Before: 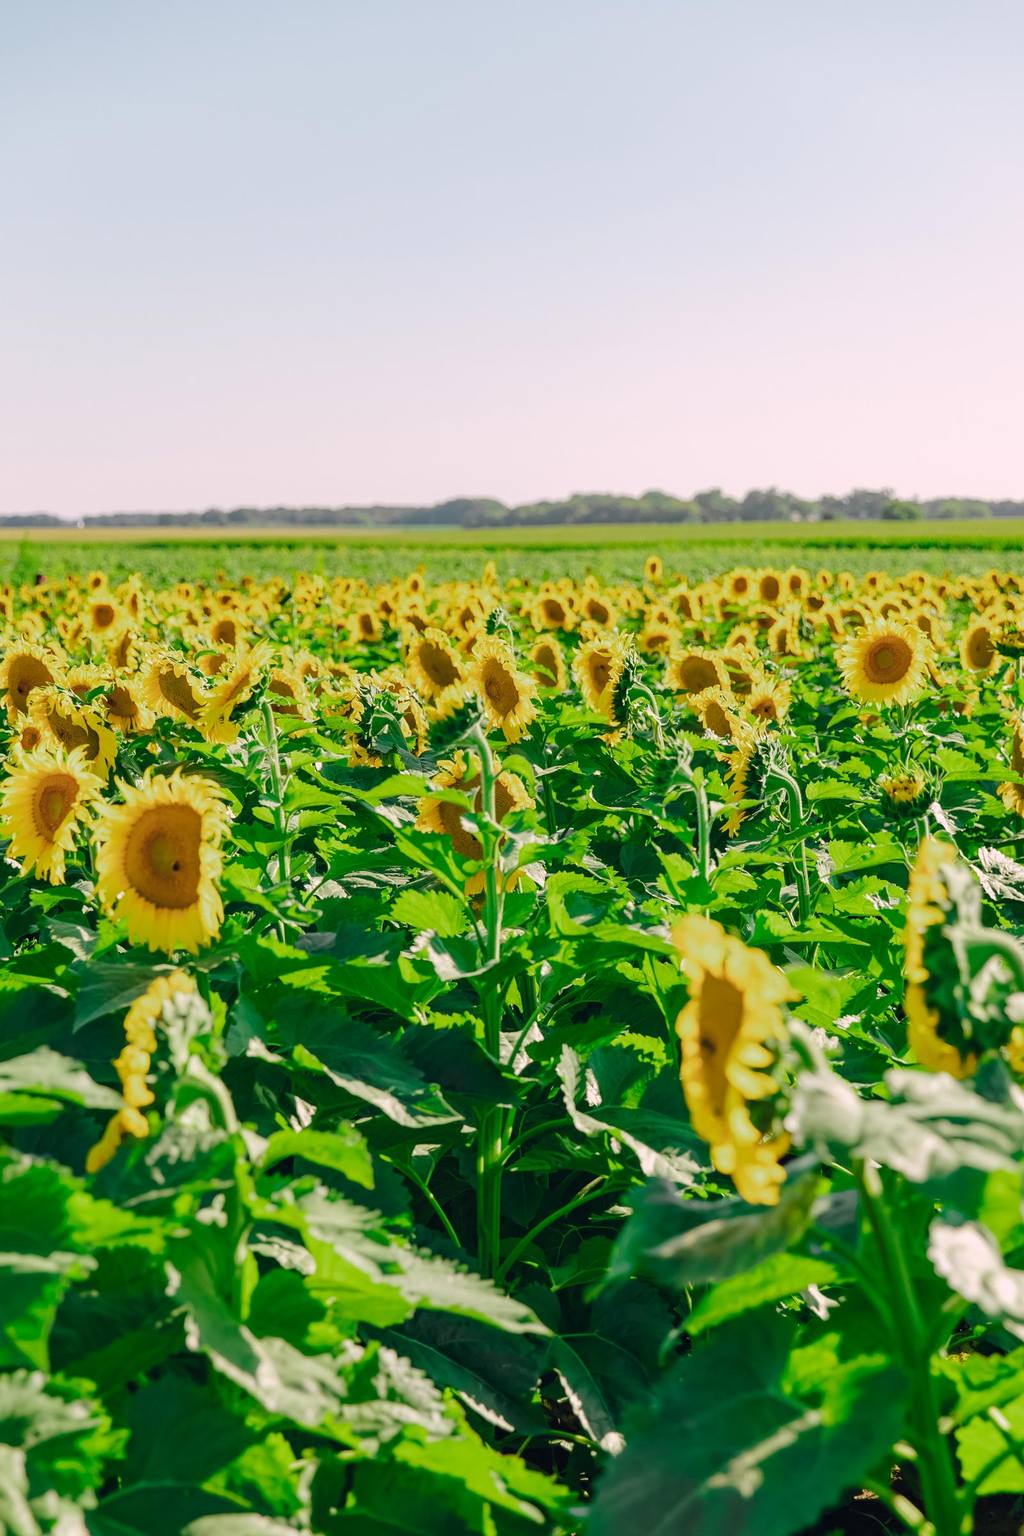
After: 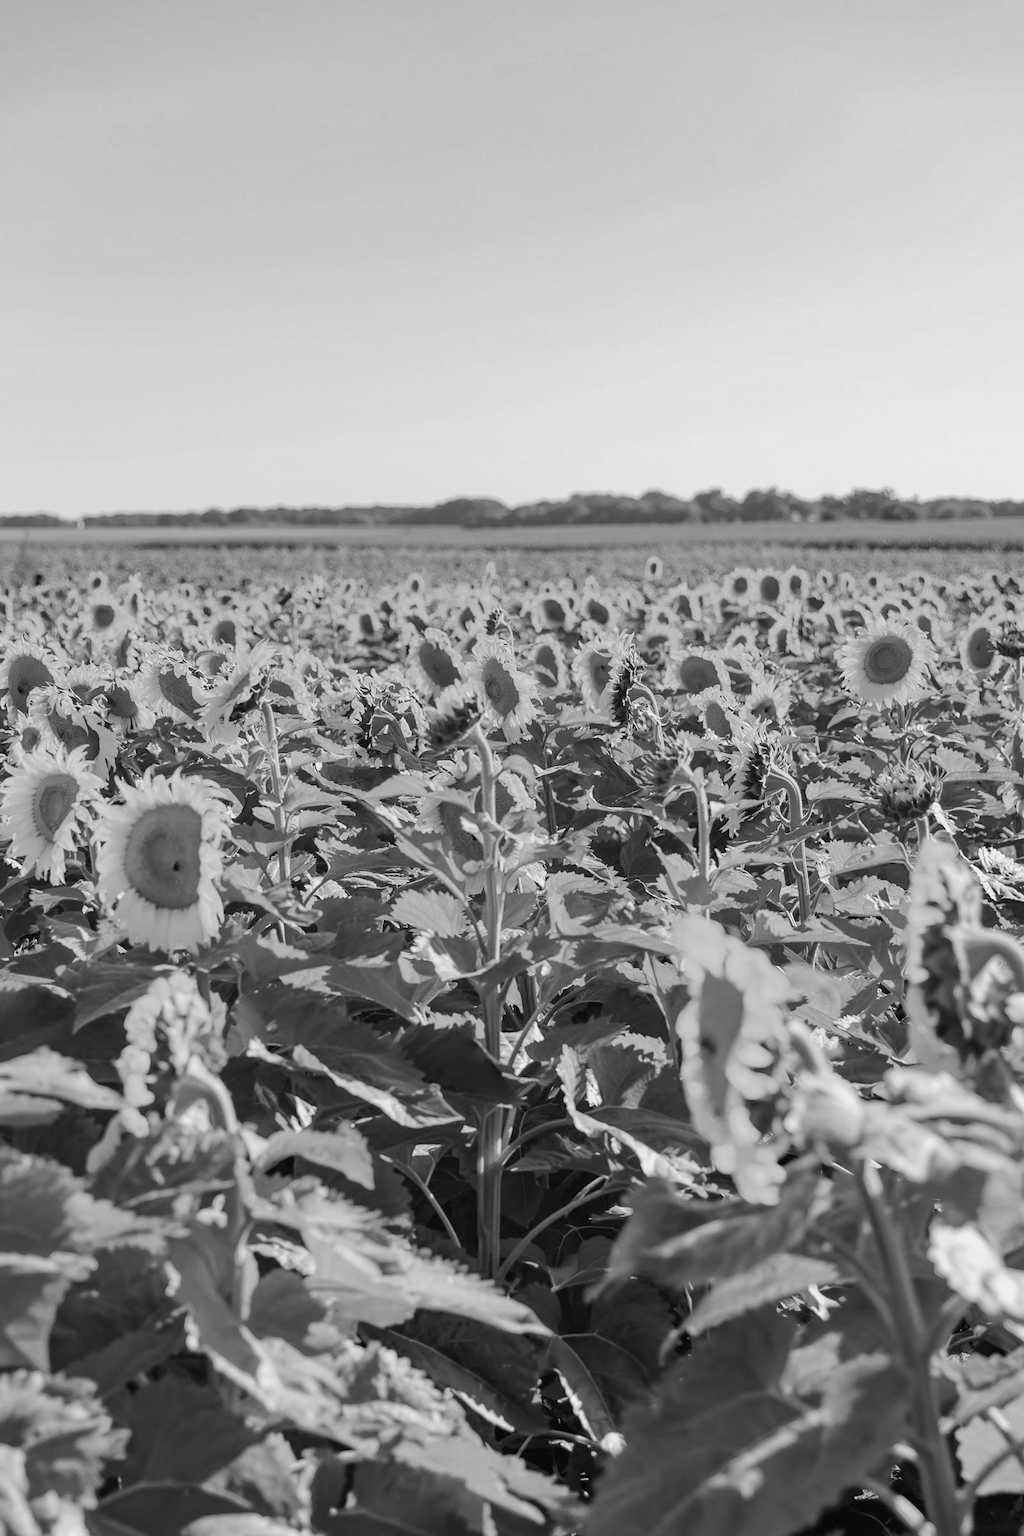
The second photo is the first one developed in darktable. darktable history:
shadows and highlights: radius 337.17, shadows 29.01, soften with gaussian
monochrome: on, module defaults
